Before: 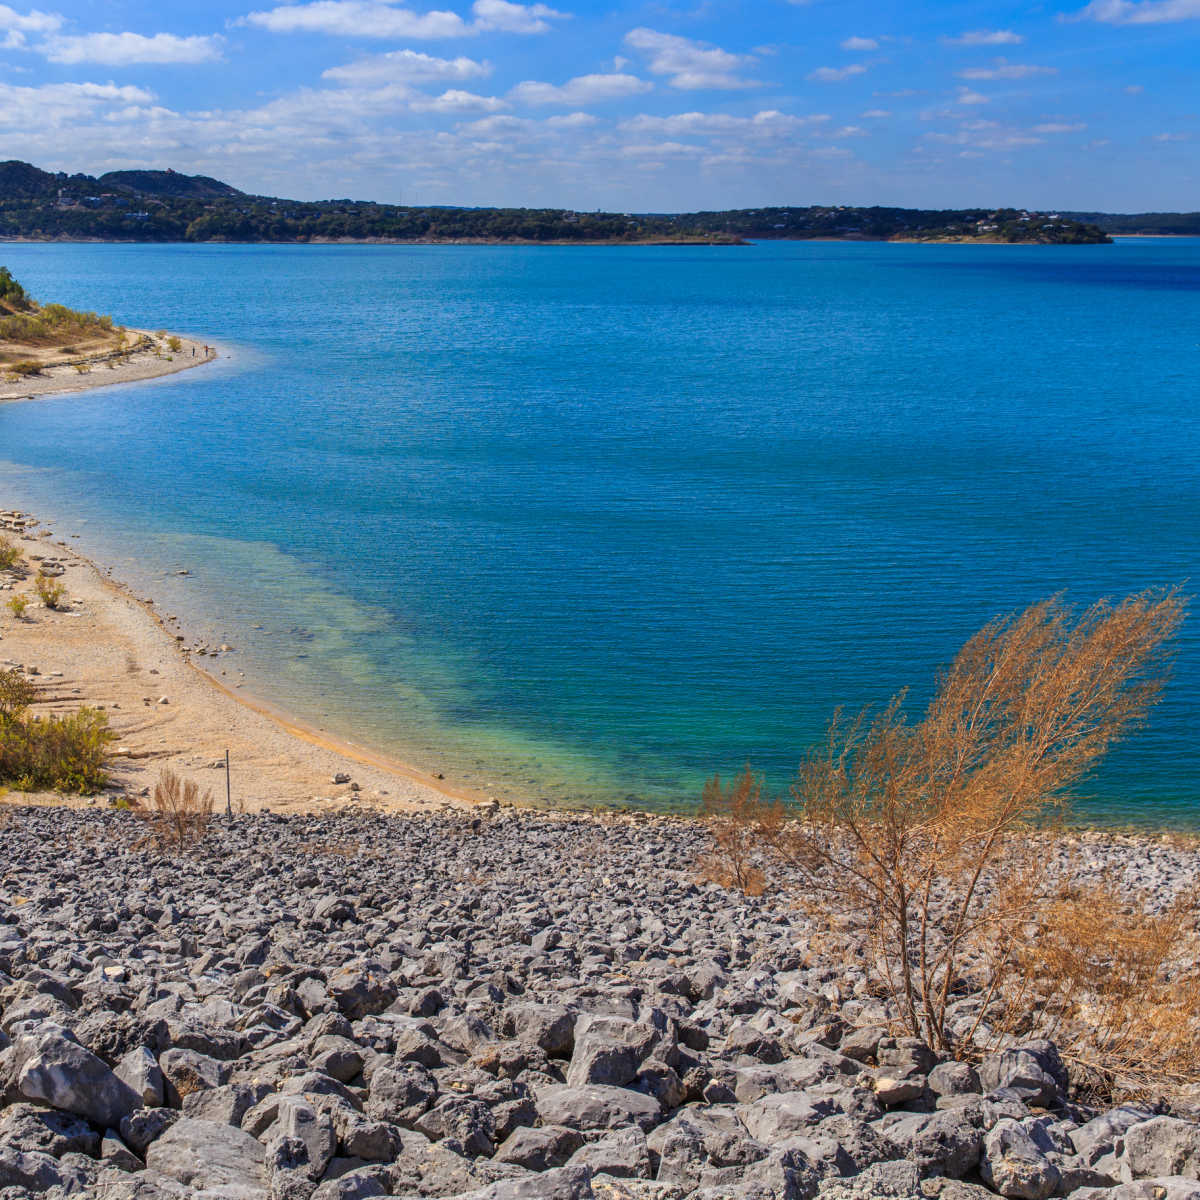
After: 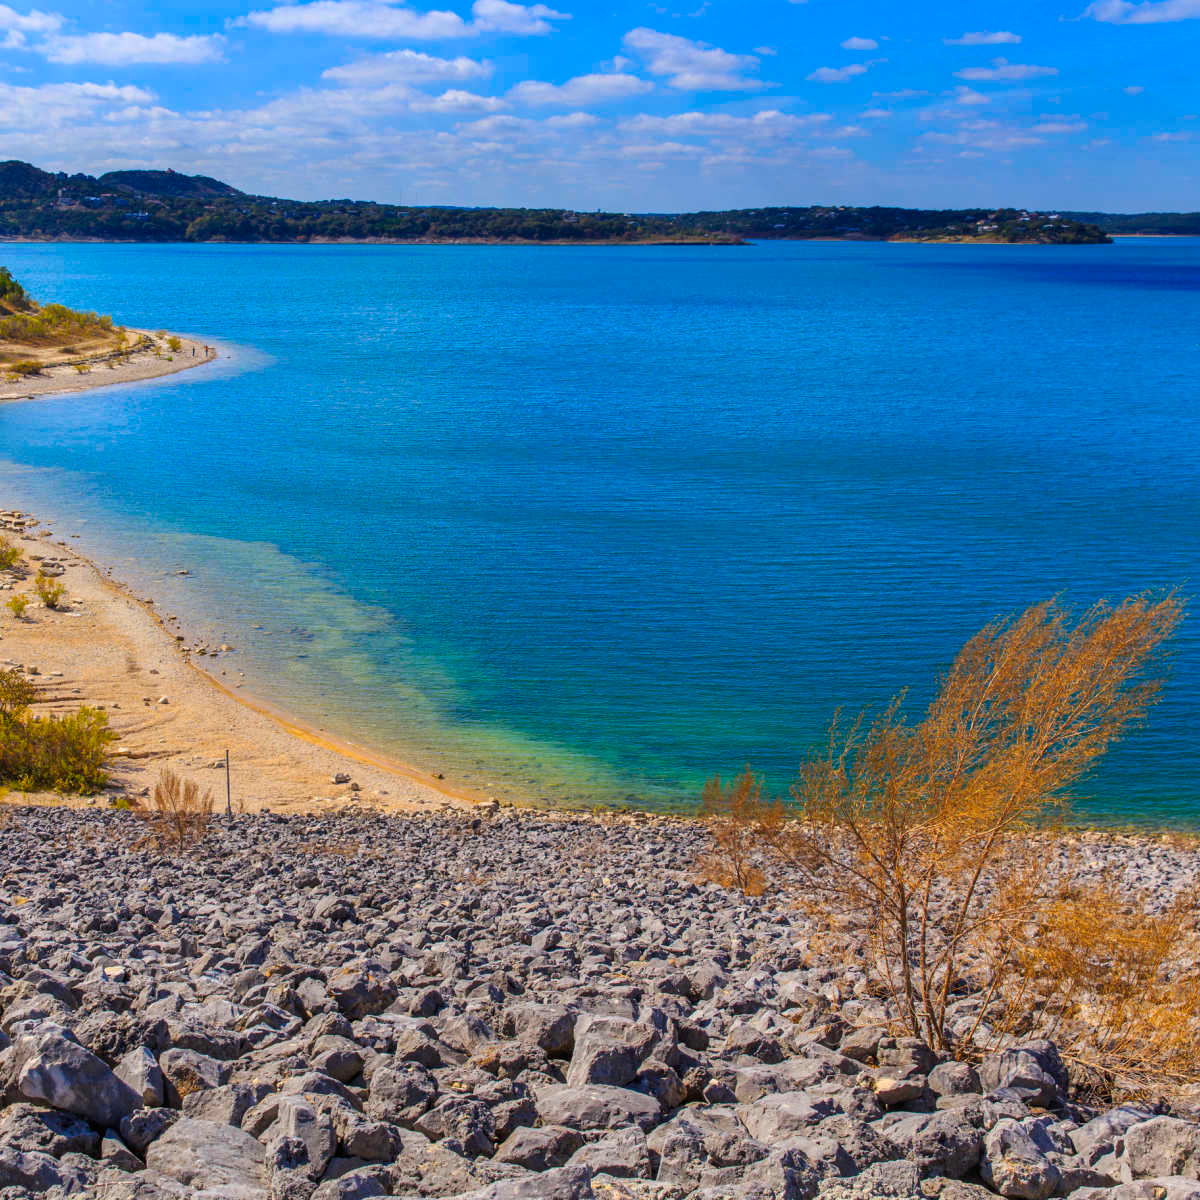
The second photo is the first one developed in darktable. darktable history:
color balance rgb: highlights gain › chroma 0.241%, highlights gain › hue 332.65°, perceptual saturation grading › global saturation 9.647%, global vibrance 40.326%
